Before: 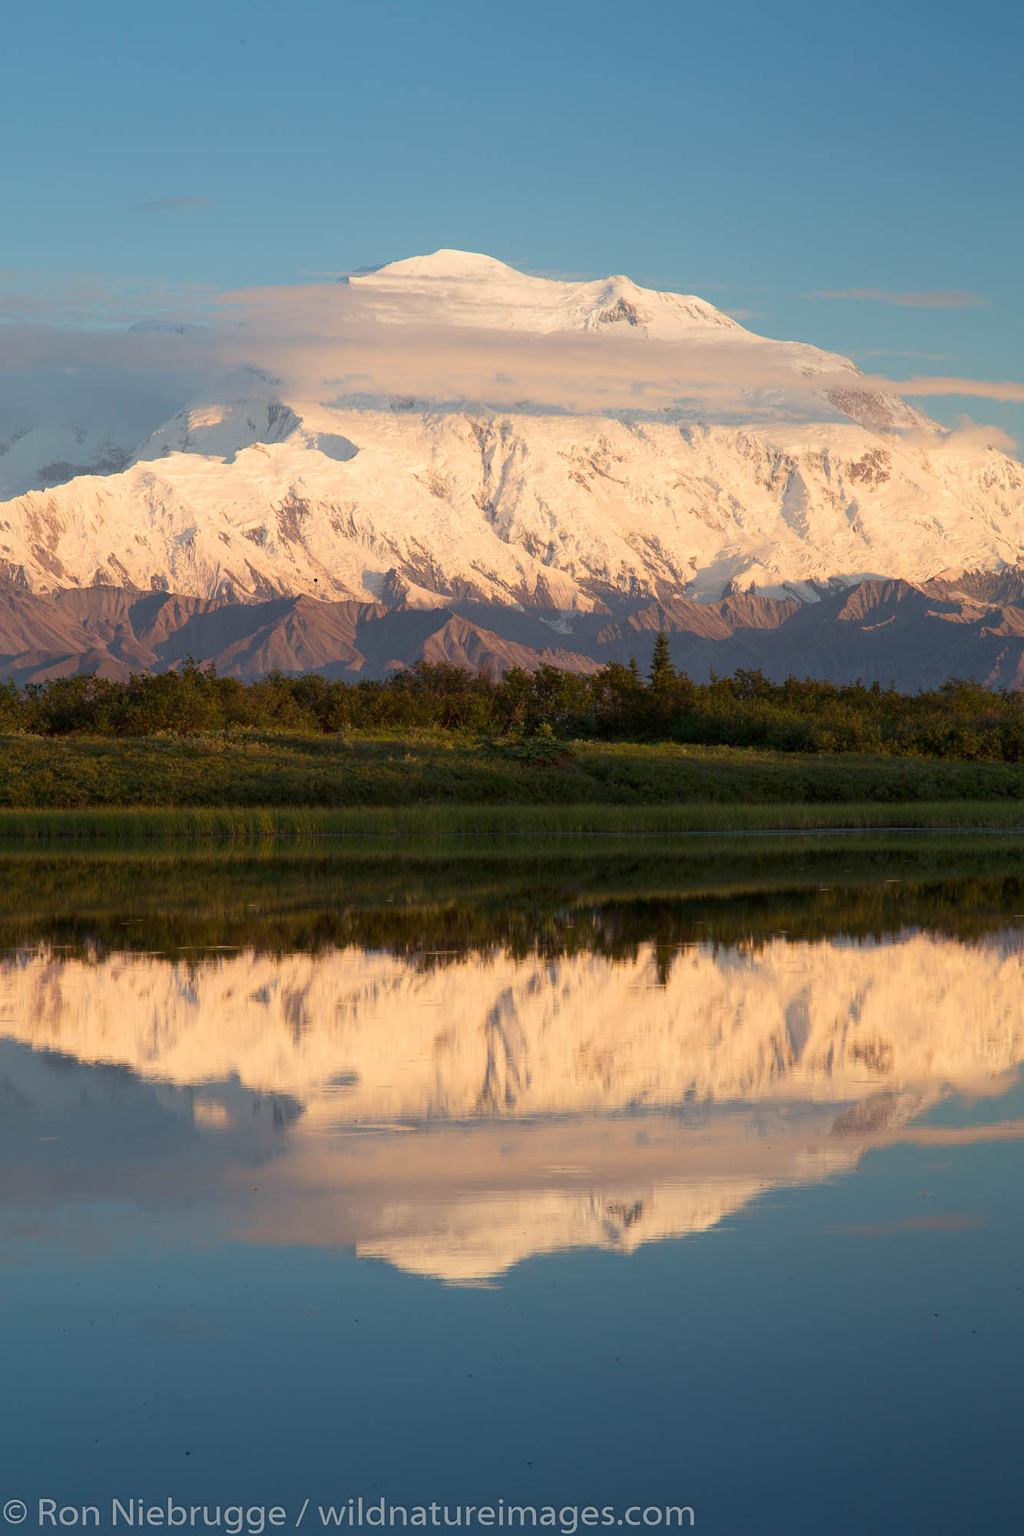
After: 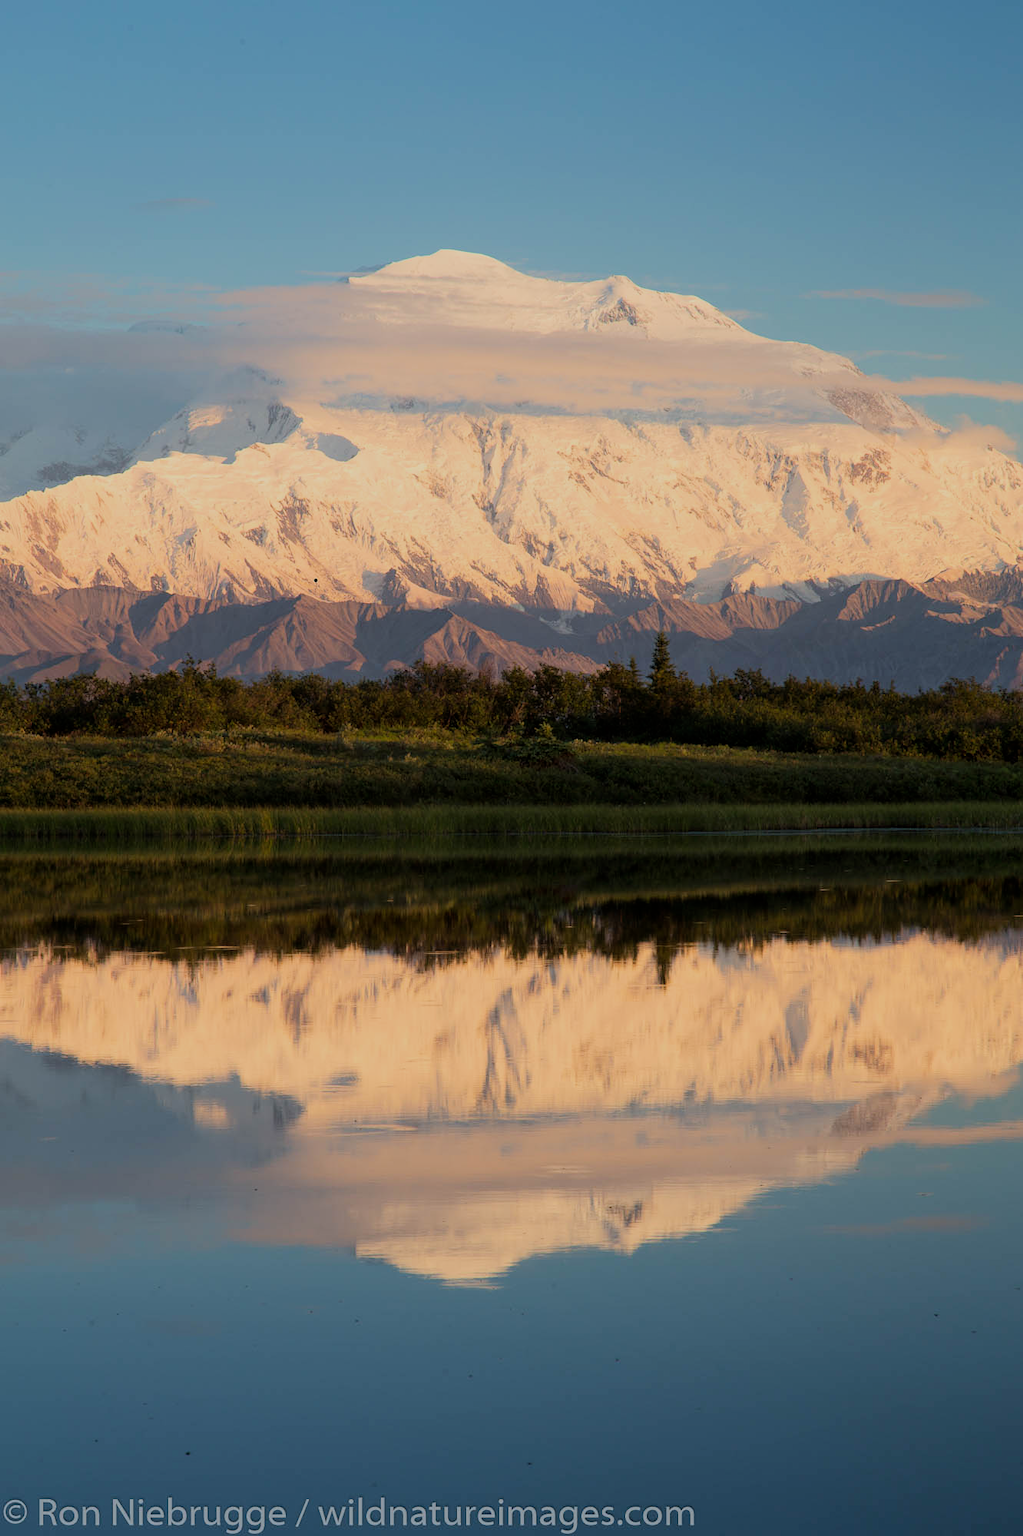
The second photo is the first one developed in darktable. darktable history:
filmic rgb: black relative exposure -7.65 EV, white relative exposure 4.56 EV, threshold 2.97 EV, hardness 3.61, color science v6 (2022), iterations of high-quality reconstruction 0, enable highlight reconstruction true
